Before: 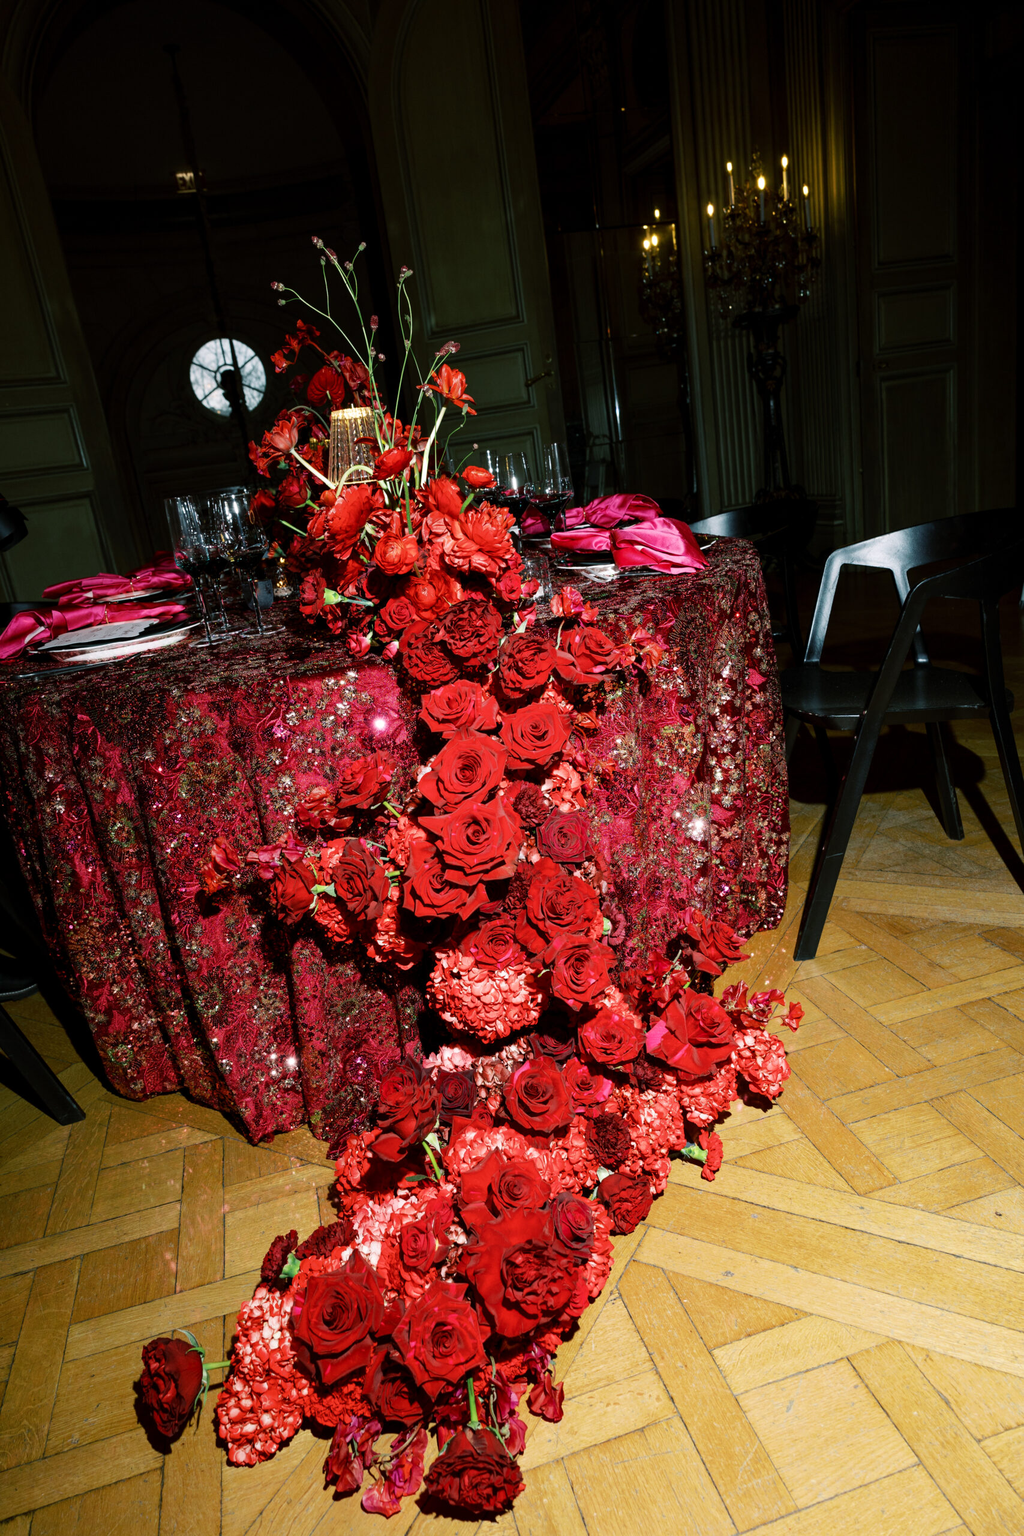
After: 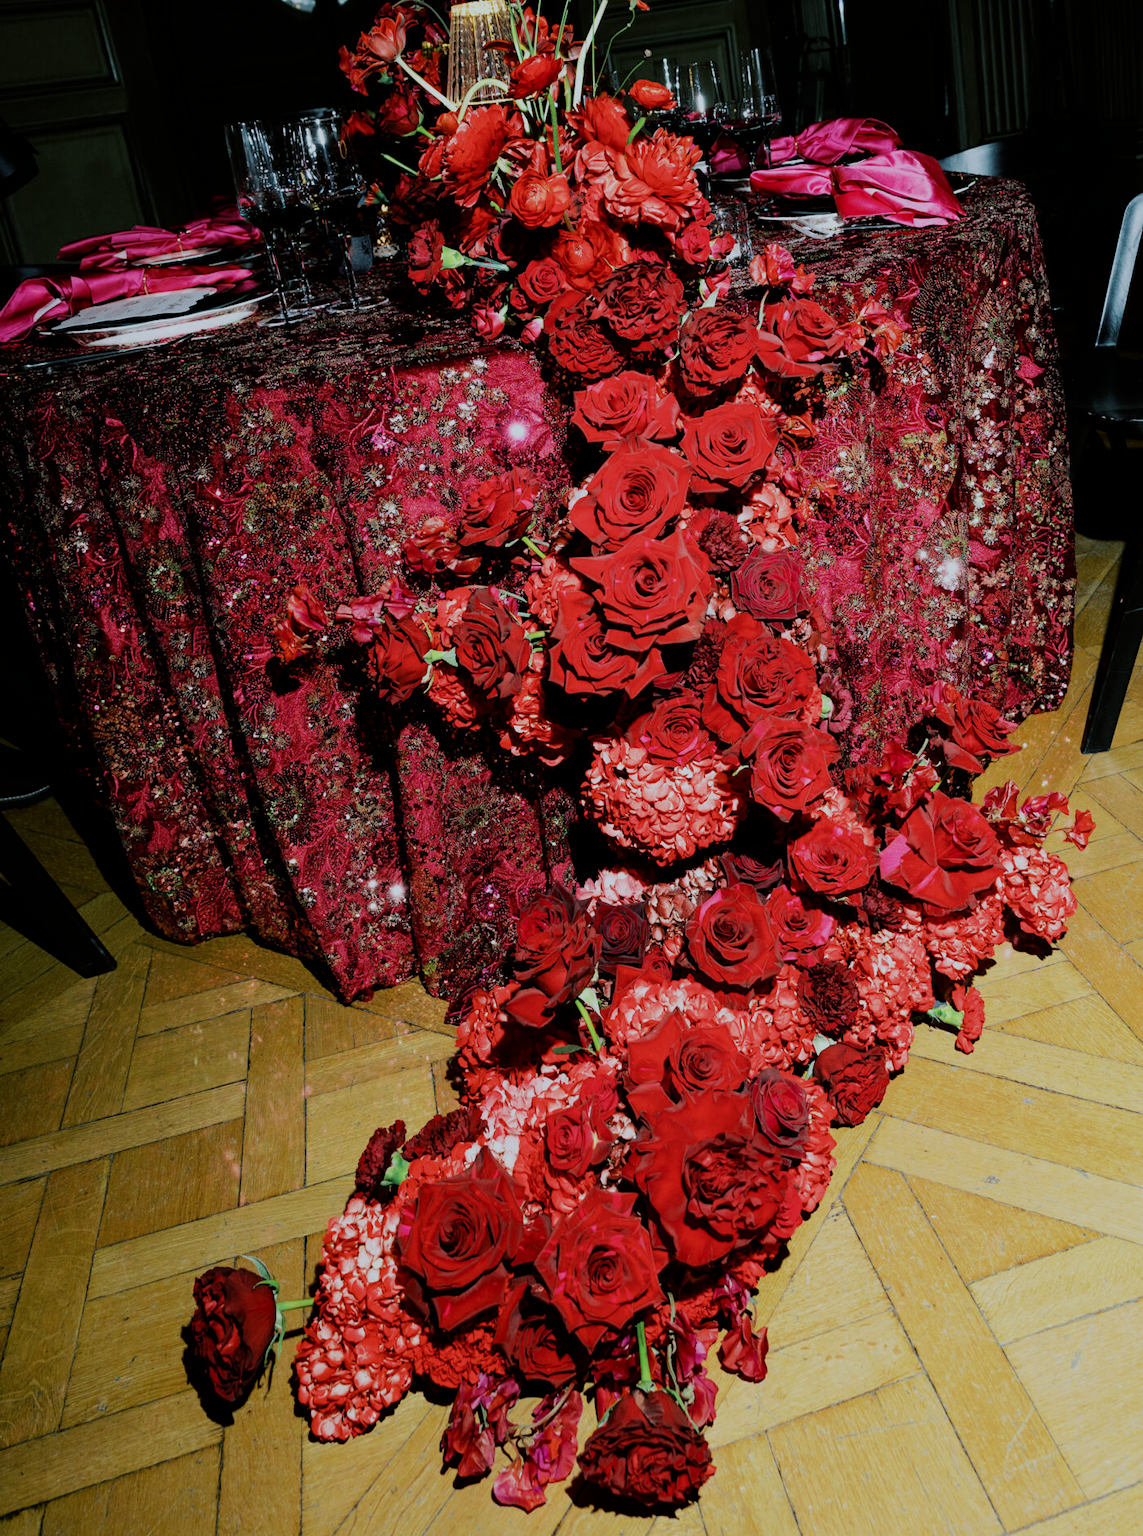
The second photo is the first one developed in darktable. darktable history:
white balance: red 0.925, blue 1.046
filmic rgb: black relative exposure -8.54 EV, white relative exposure 5.52 EV, hardness 3.39, contrast 1.016
crop: top 26.531%, right 17.959%
